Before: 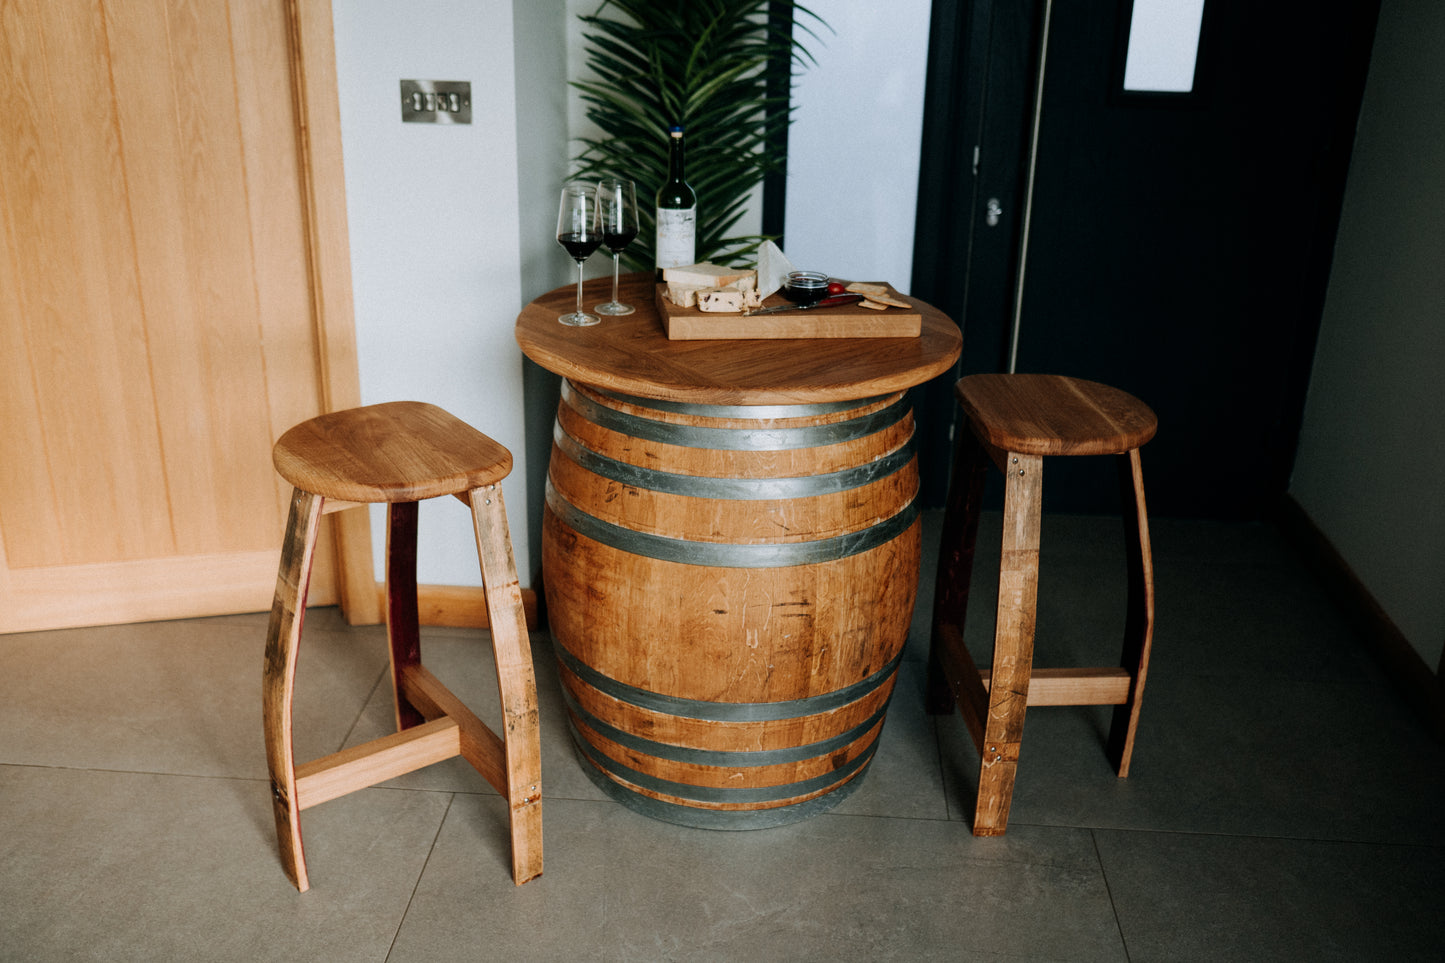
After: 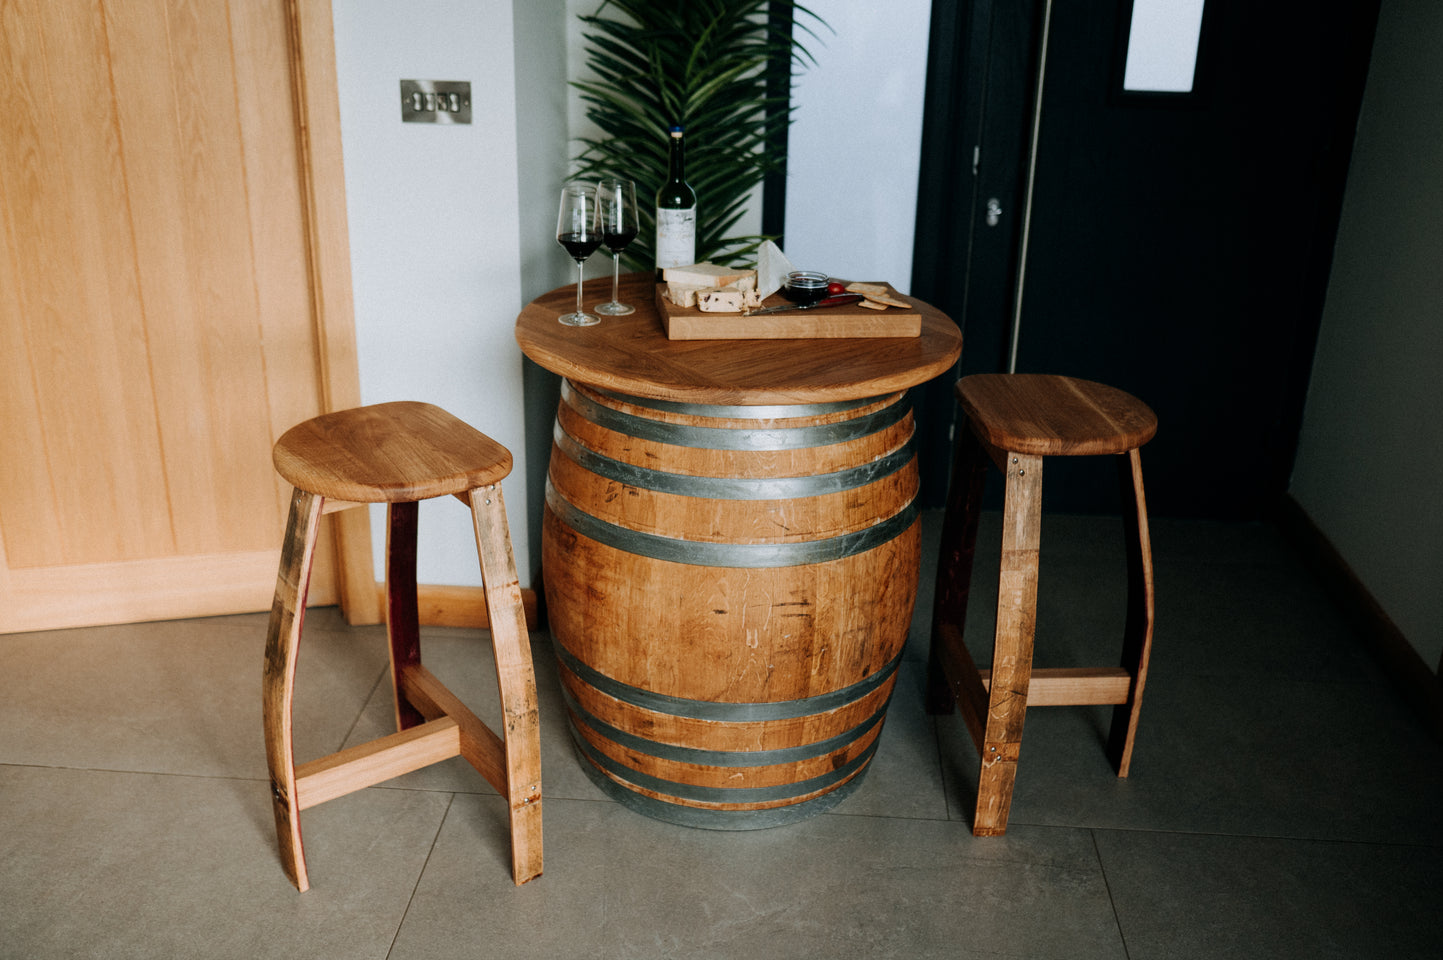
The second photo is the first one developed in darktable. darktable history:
crop: top 0.05%, bottom 0.098%
